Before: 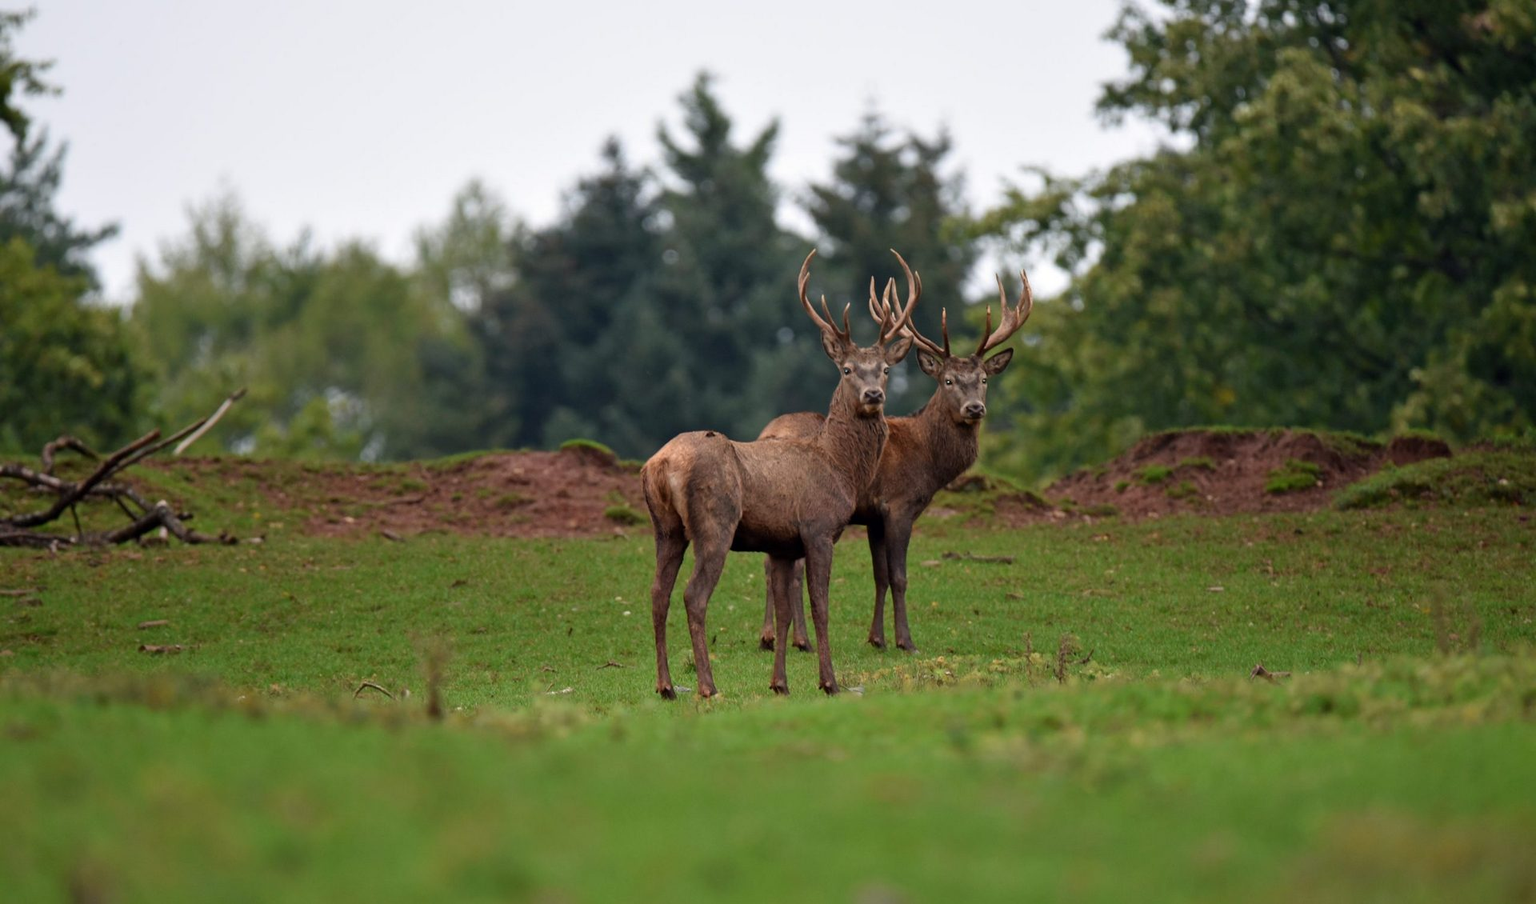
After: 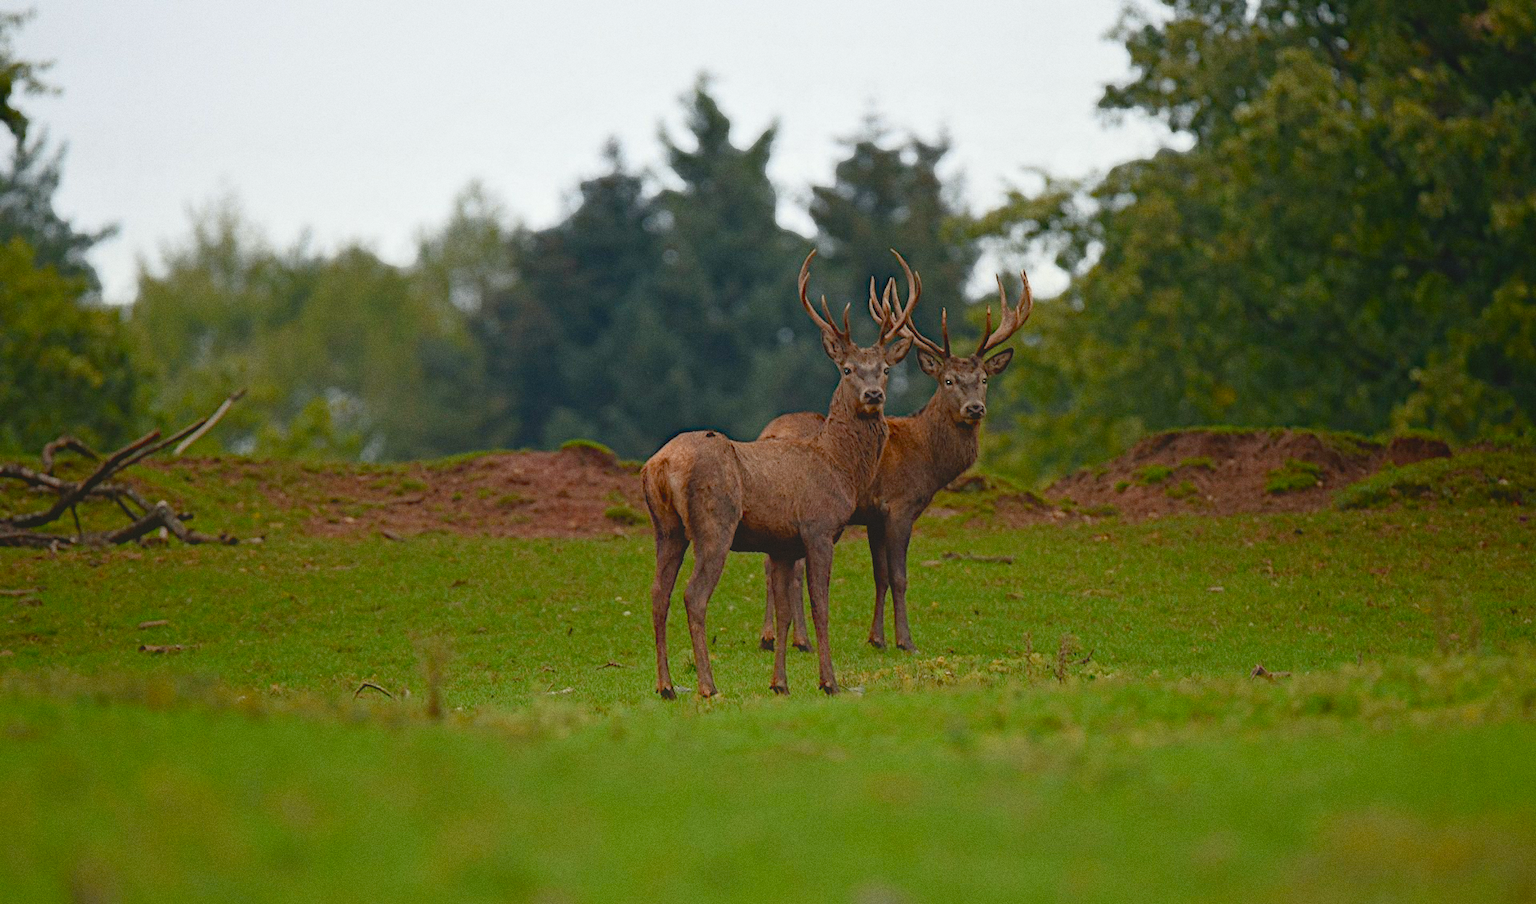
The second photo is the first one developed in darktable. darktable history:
contrast equalizer "soft": octaves 7, y [[0.6 ×6], [0.55 ×6], [0 ×6], [0 ×6], [0 ×6]], mix -1
color balance rgb "basic colorfulness: standard": perceptual saturation grading › global saturation 20%, perceptual saturation grading › highlights -25%, perceptual saturation grading › shadows 25%
color balance rgb "filmic contrast": global offset › luminance 0.5%, perceptual brilliance grading › highlights 10%, perceptual brilliance grading › mid-tones 5%, perceptual brilliance grading › shadows -10%
color balance rgb "blue and orange": shadows lift › chroma 7%, shadows lift › hue 249°, highlights gain › chroma 5%, highlights gain › hue 34.5°
diffuse or sharpen "sharpen demosaicing: AA filter": edge sensitivity 1, 1st order anisotropy 100%, 2nd order anisotropy 100%, 3rd order anisotropy 100%, 4th order anisotropy 100%, 1st order speed -25%, 2nd order speed -25%, 3rd order speed -25%, 4th order speed -25%
diffuse or sharpen "1": radius span 32, 1st order speed 50%, 2nd order speed 50%, 3rd order speed 50%, 4th order speed 50% | blend: blend mode normal, opacity 25%; mask: uniform (no mask)
grain: coarseness 0.47 ISO
rgb primaries "nice": tint hue 2.13°, tint purity 0.7%, red hue 0.028, red purity 1.09, green hue 0.023, green purity 1.08, blue hue -0.084, blue purity 1.17
